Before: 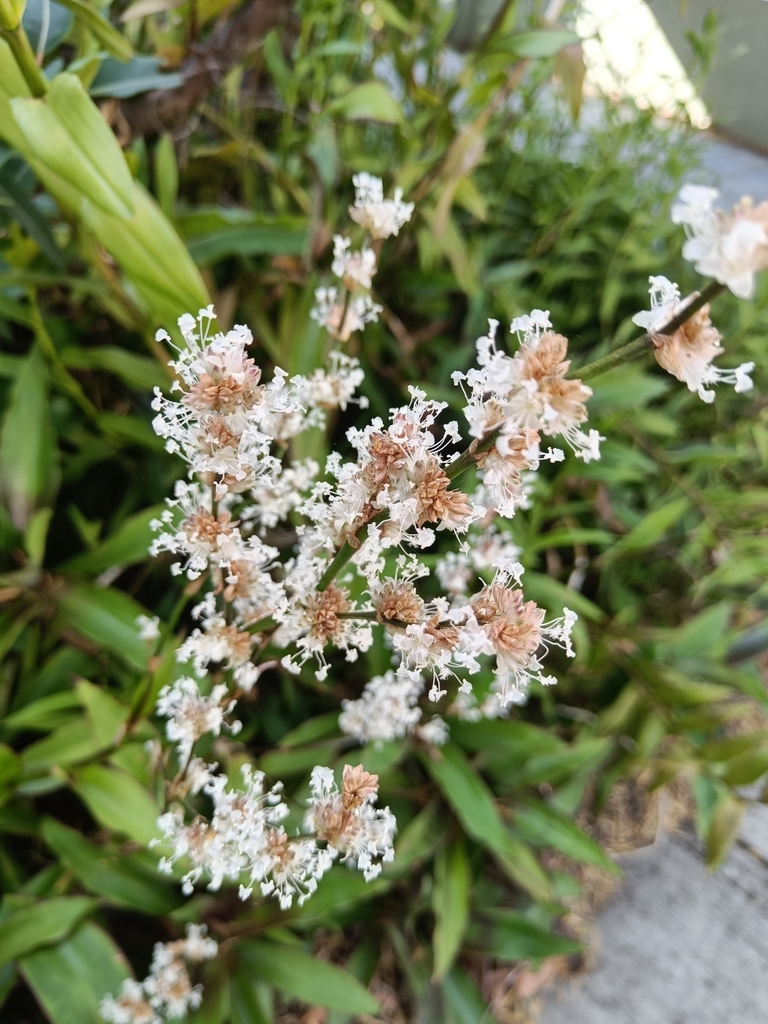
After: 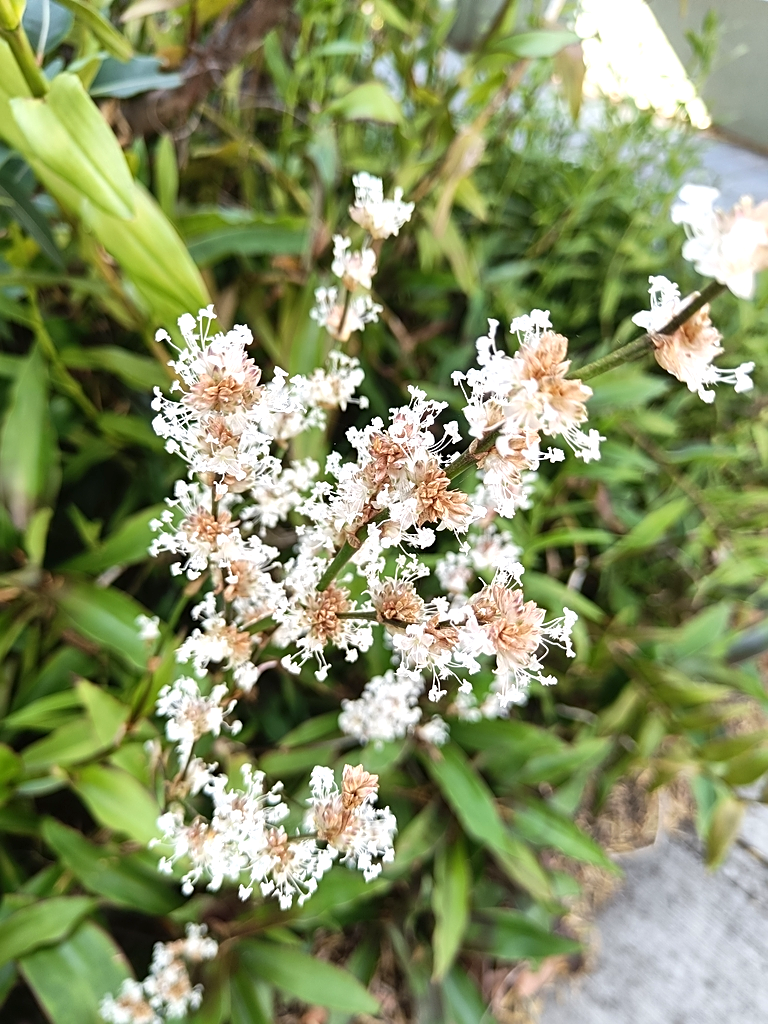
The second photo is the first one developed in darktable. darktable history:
sharpen: on, module defaults
exposure: exposure 0.564 EV, compensate highlight preservation false
